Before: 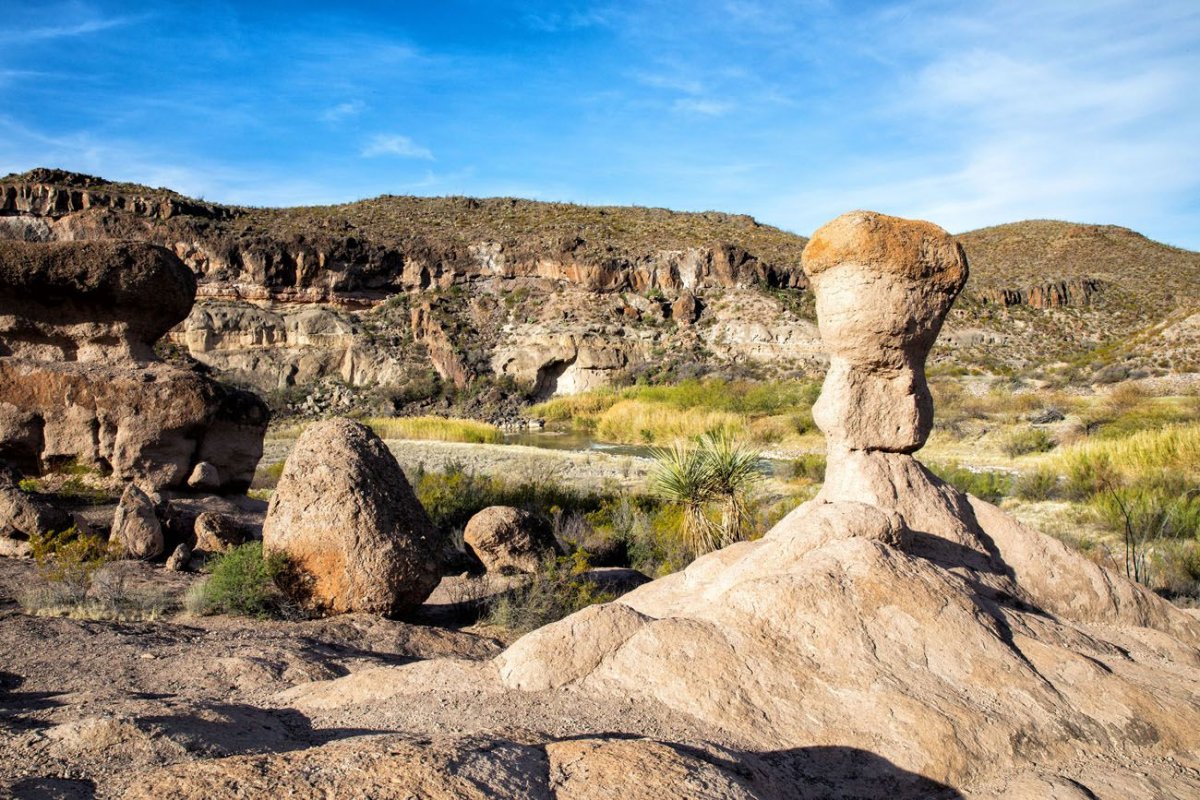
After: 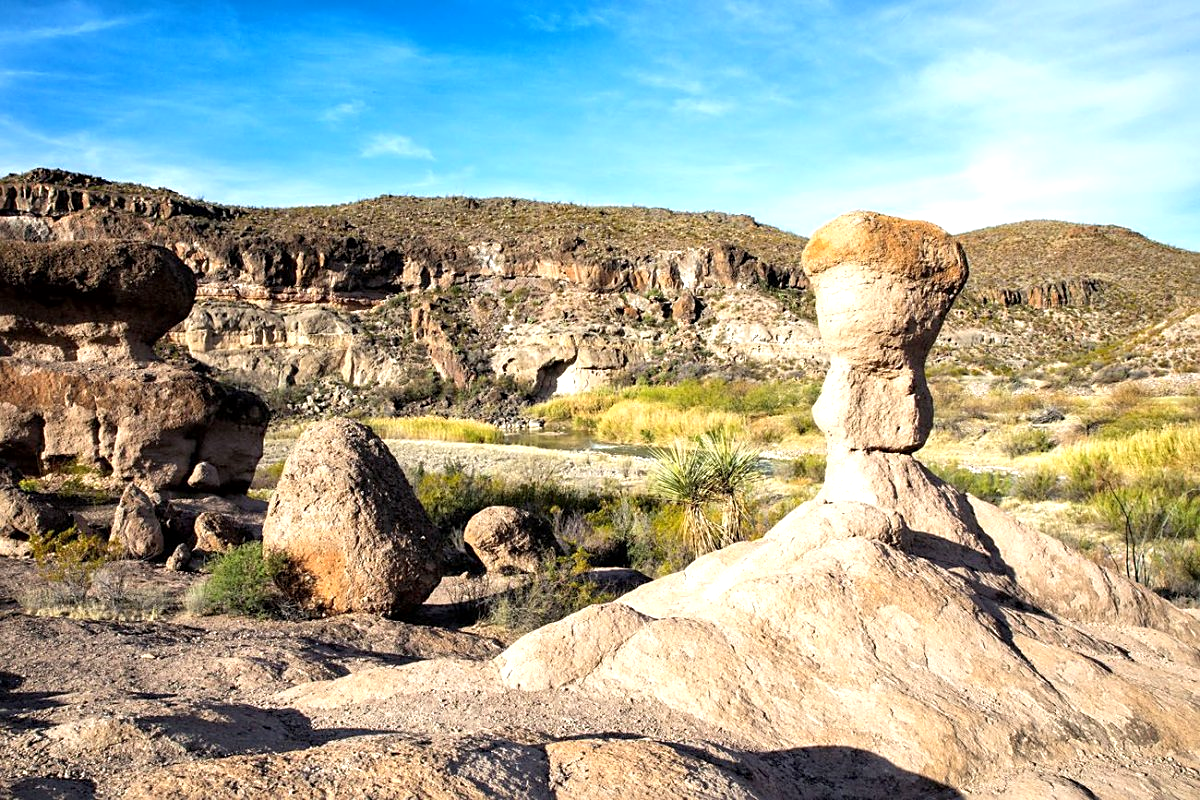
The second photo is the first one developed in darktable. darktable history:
exposure: black level correction 0.001, exposure 0.5 EV, compensate exposure bias true, compensate highlight preservation false
sharpen: radius 1.864, amount 0.398, threshold 1.271
